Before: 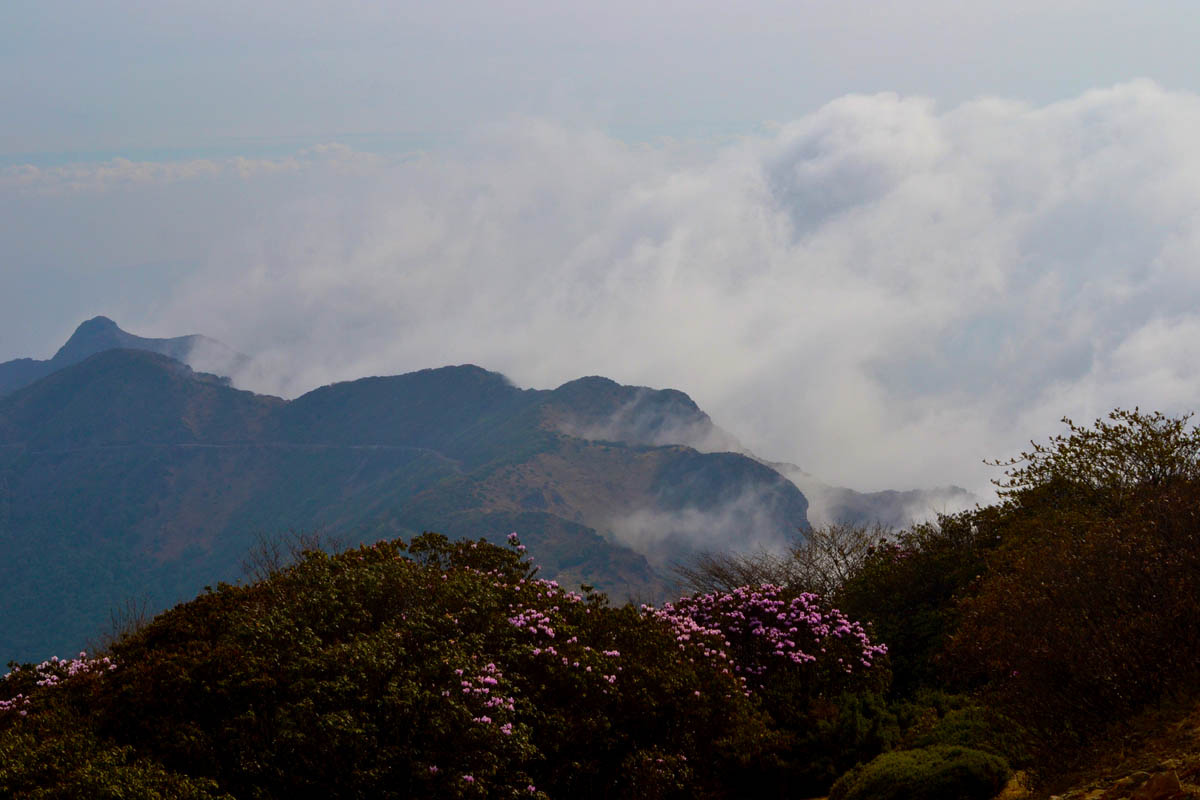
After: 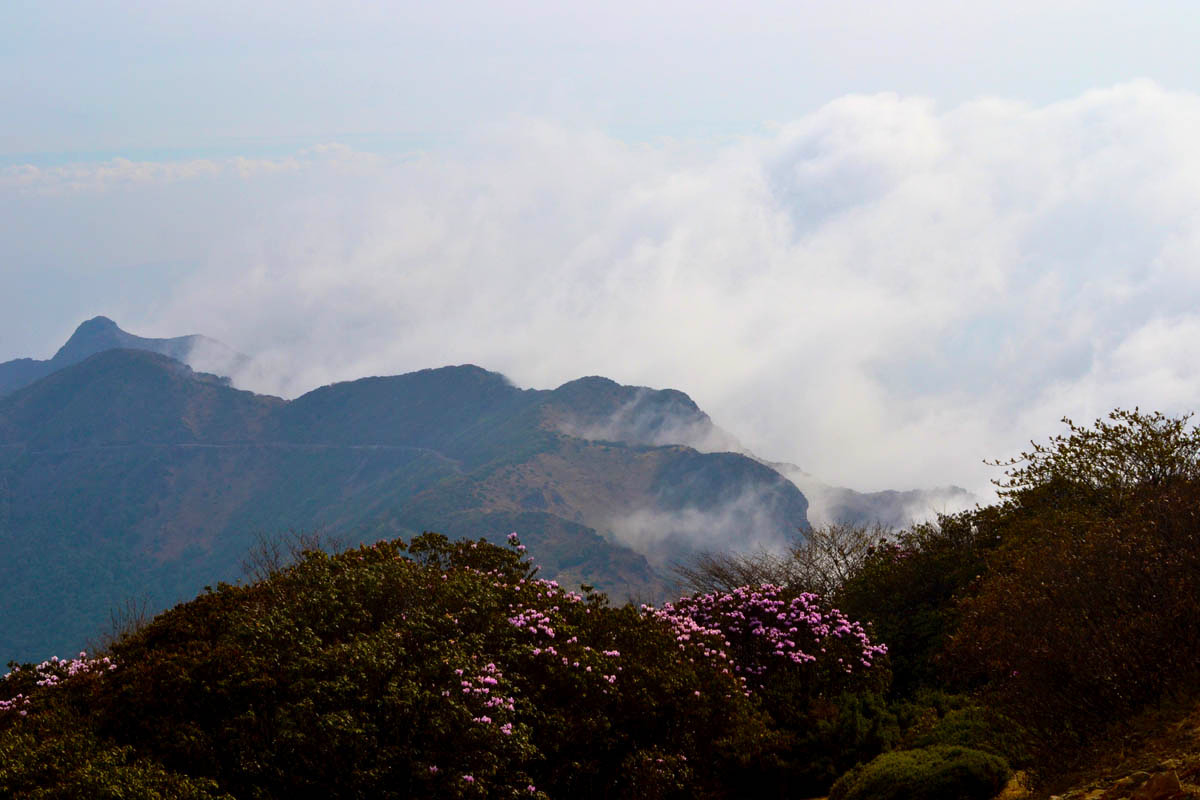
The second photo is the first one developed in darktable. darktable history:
tone curve: curves: ch0 [(0, 0) (0.541, 0.628) (0.906, 0.997)]
shadows and highlights: shadows 0, highlights 40
